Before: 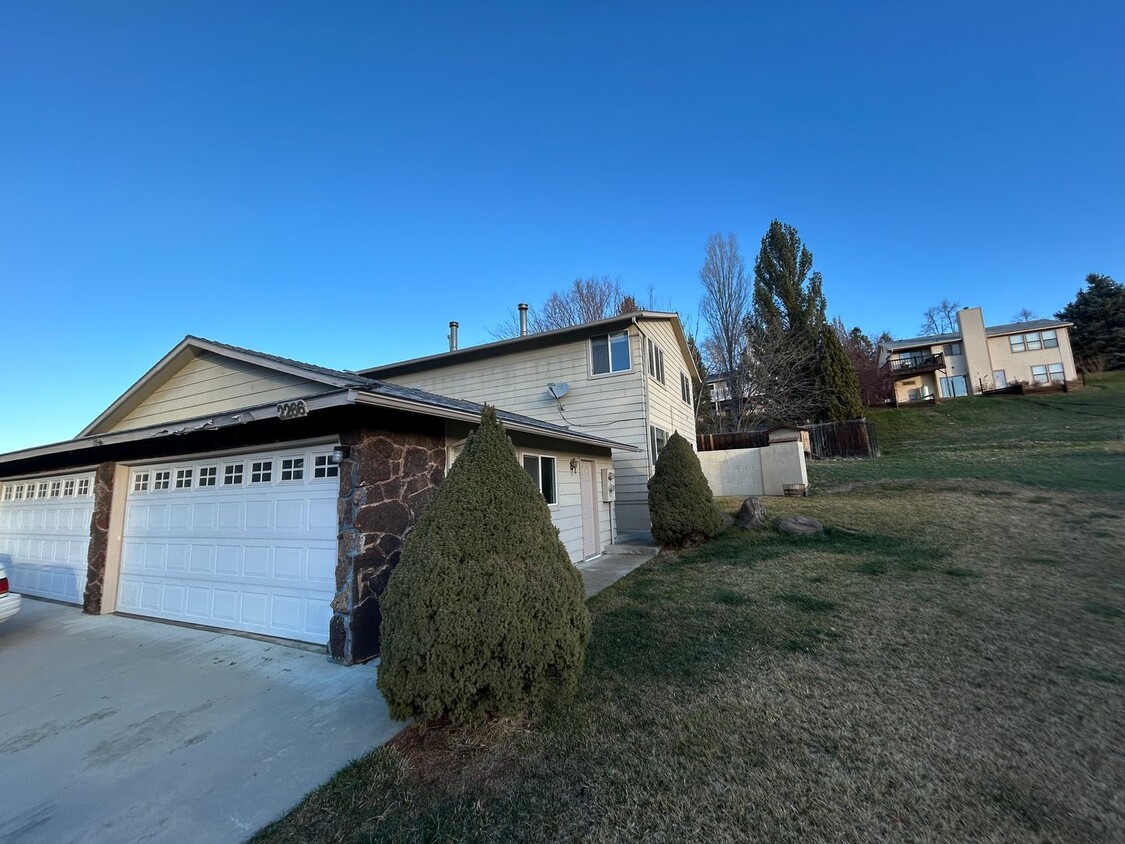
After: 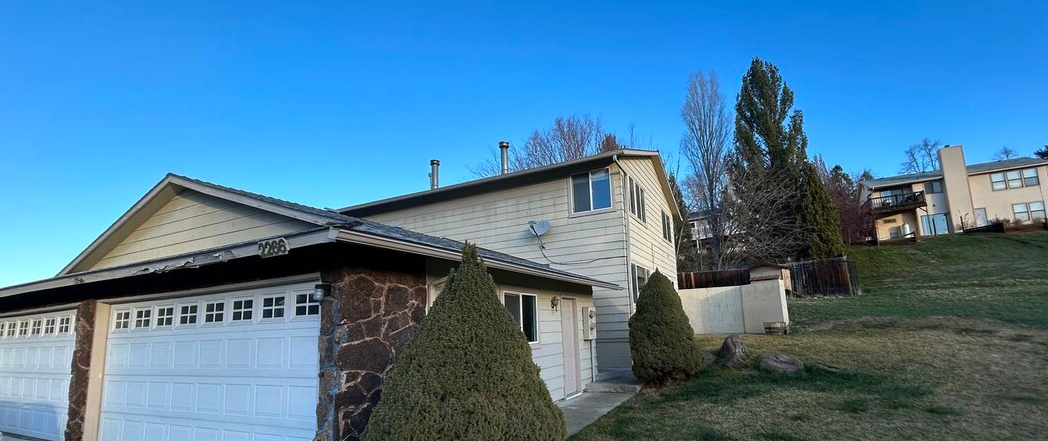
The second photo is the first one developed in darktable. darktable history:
crop: left 1.744%, top 19.225%, right 5.069%, bottom 28.357%
color correction: saturation 1.11
